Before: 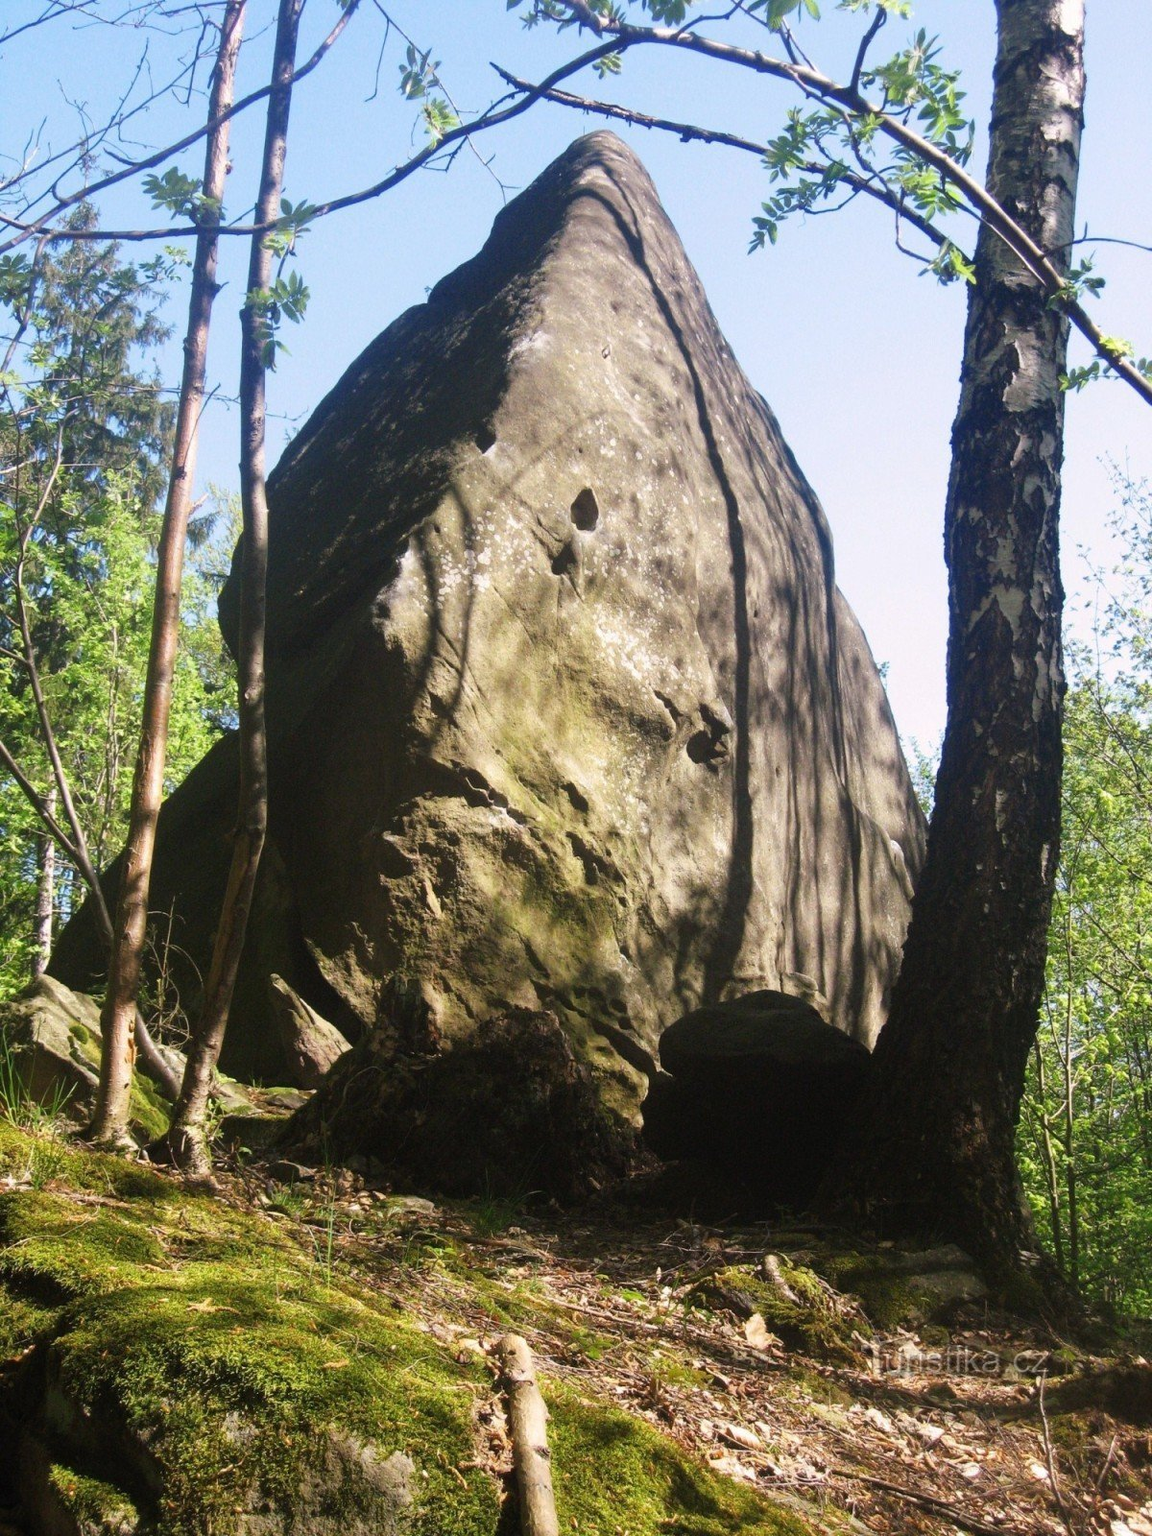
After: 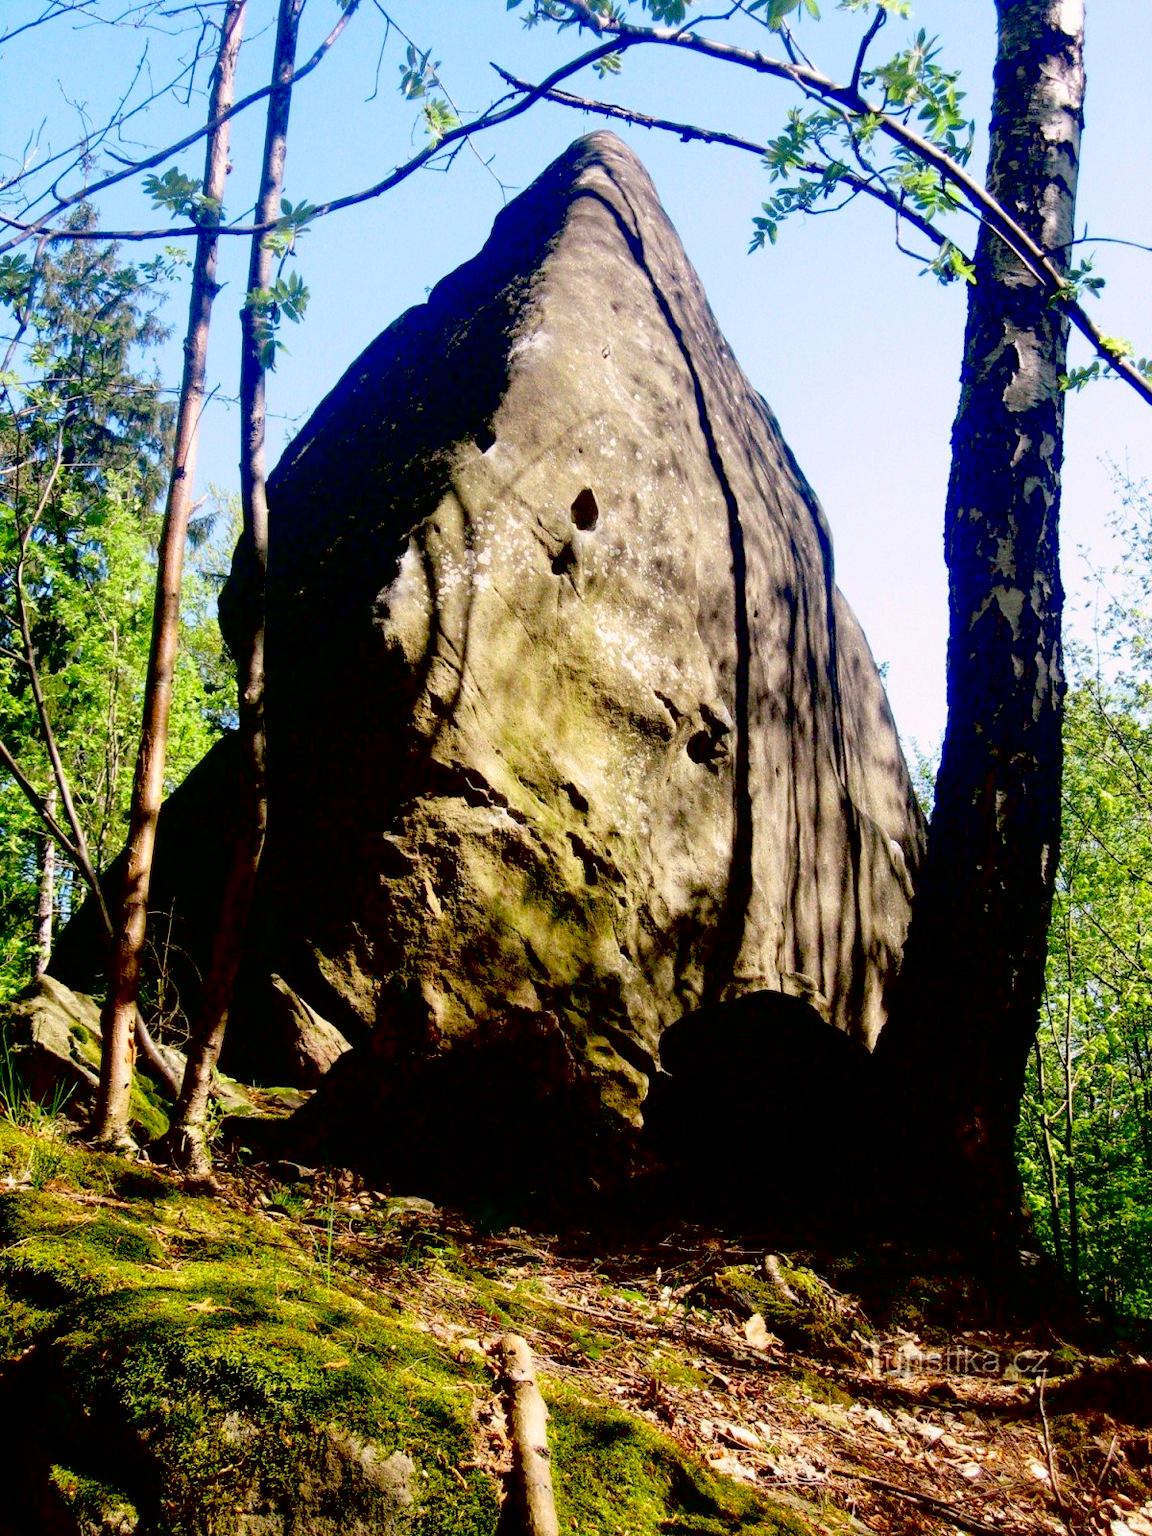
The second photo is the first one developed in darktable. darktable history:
contrast brightness saturation: contrast 0.073, brightness 0.076, saturation 0.184
exposure: black level correction 0.057, compensate exposure bias true, compensate highlight preservation false
